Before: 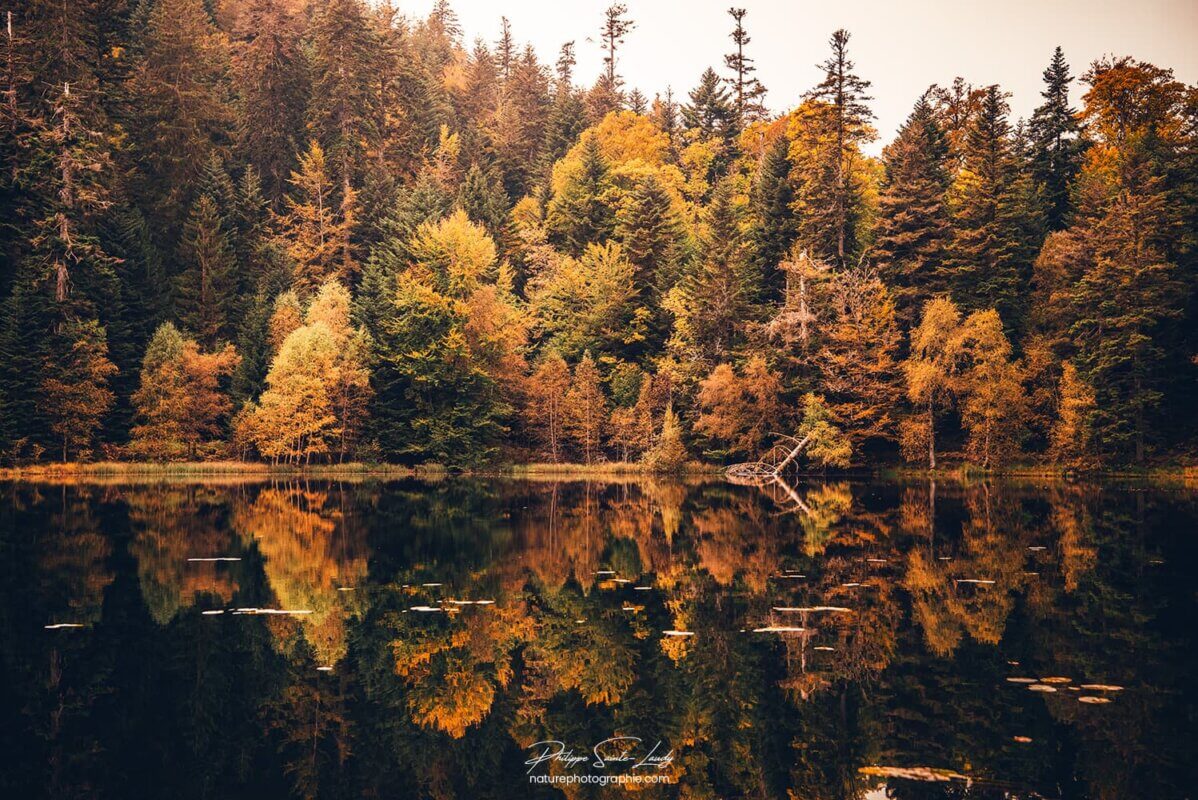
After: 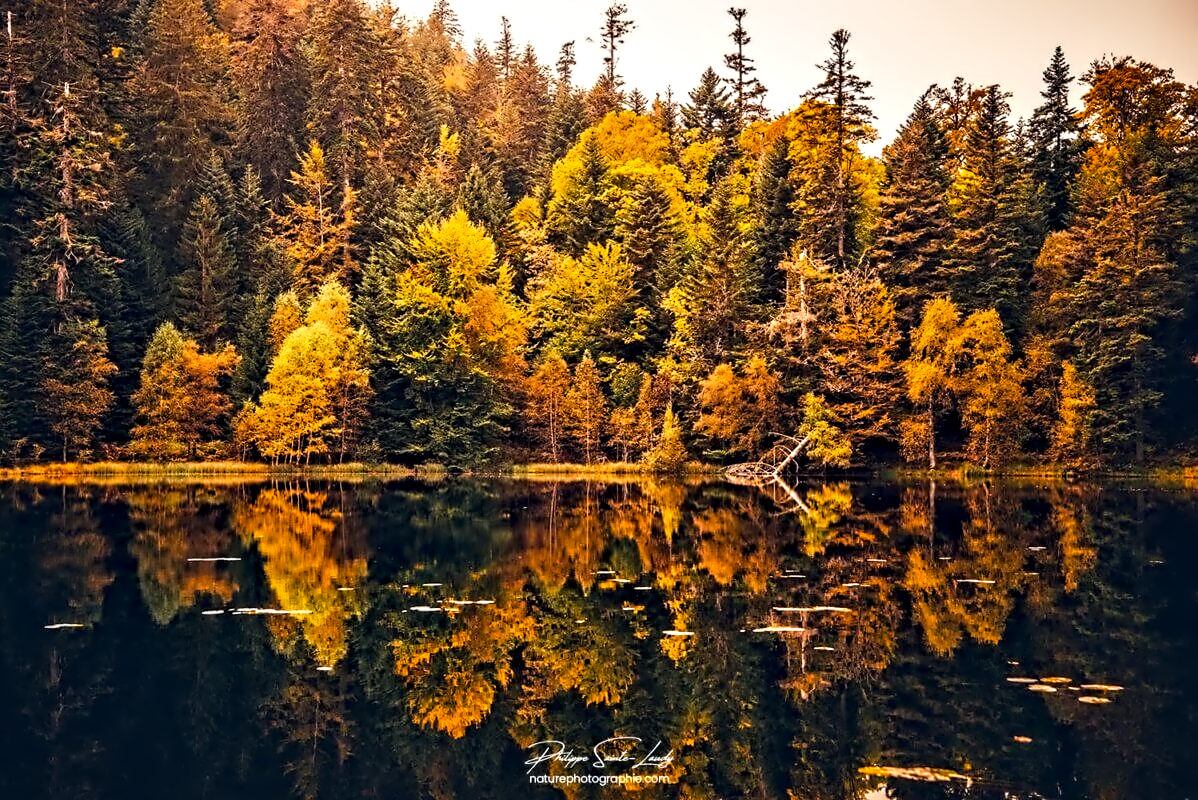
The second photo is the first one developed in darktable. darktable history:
local contrast: mode bilateral grid, contrast 20, coarseness 50, detail 120%, midtone range 0.2
contrast equalizer: octaves 7, y [[0.5, 0.542, 0.583, 0.625, 0.667, 0.708], [0.5 ×6], [0.5 ×6], [0, 0.033, 0.067, 0.1, 0.133, 0.167], [0, 0.05, 0.1, 0.15, 0.2, 0.25]]
color balance rgb: linear chroma grading › global chroma 15%, perceptual saturation grading › global saturation 30%
